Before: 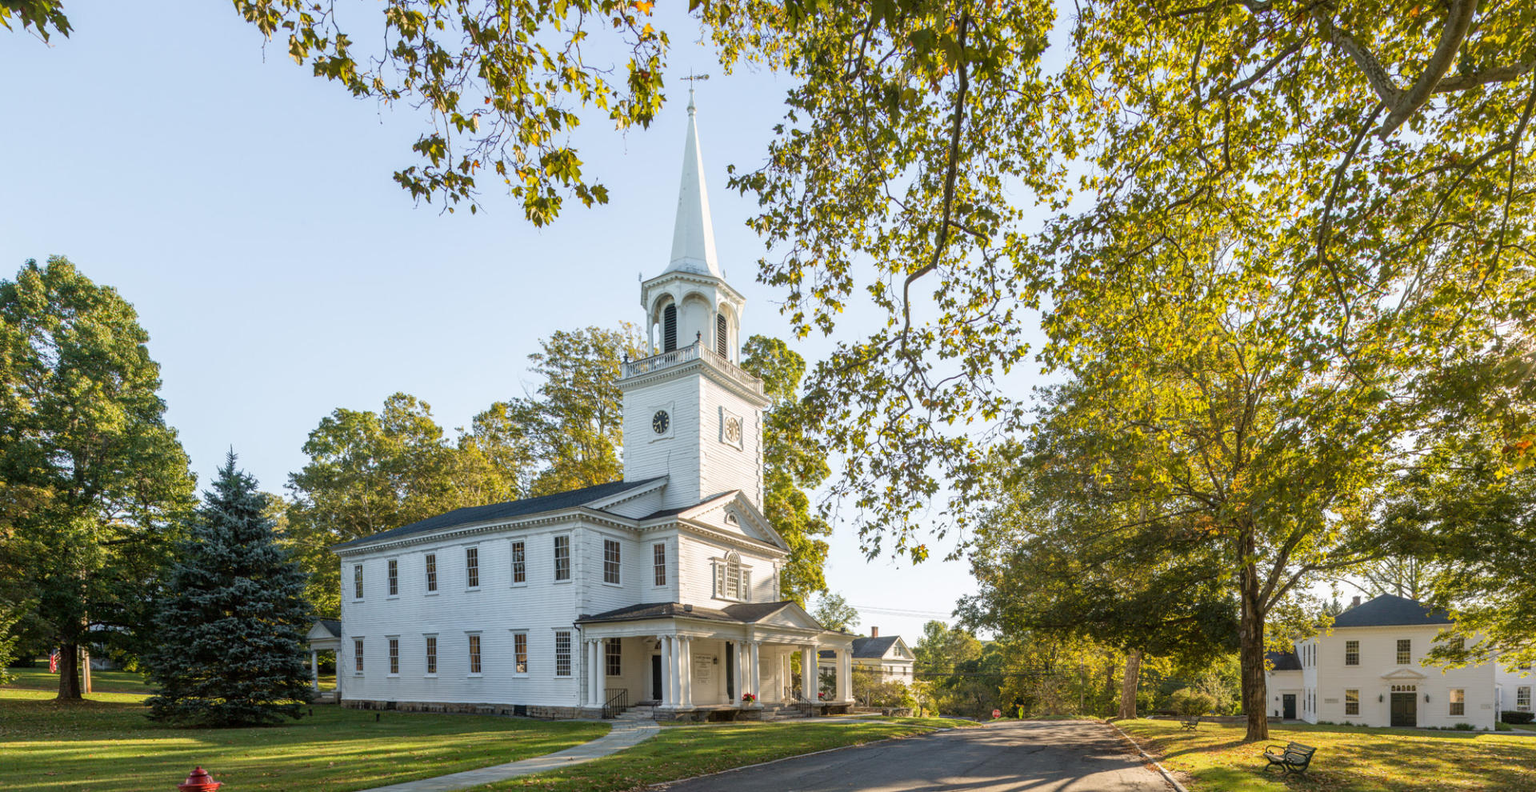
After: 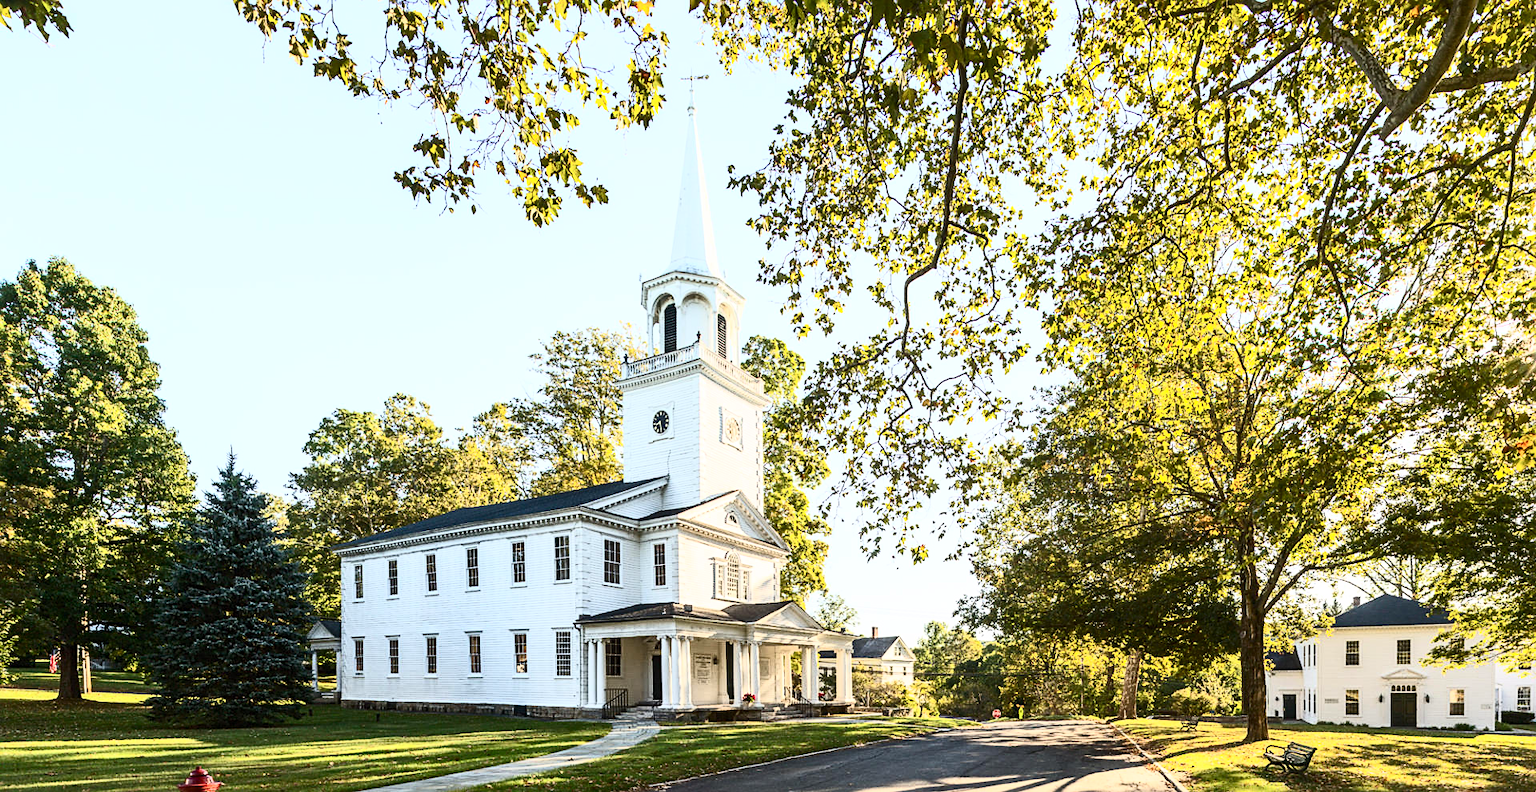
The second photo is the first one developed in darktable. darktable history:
sharpen: on, module defaults
contrast brightness saturation: contrast 0.62, brightness 0.34, saturation 0.14
